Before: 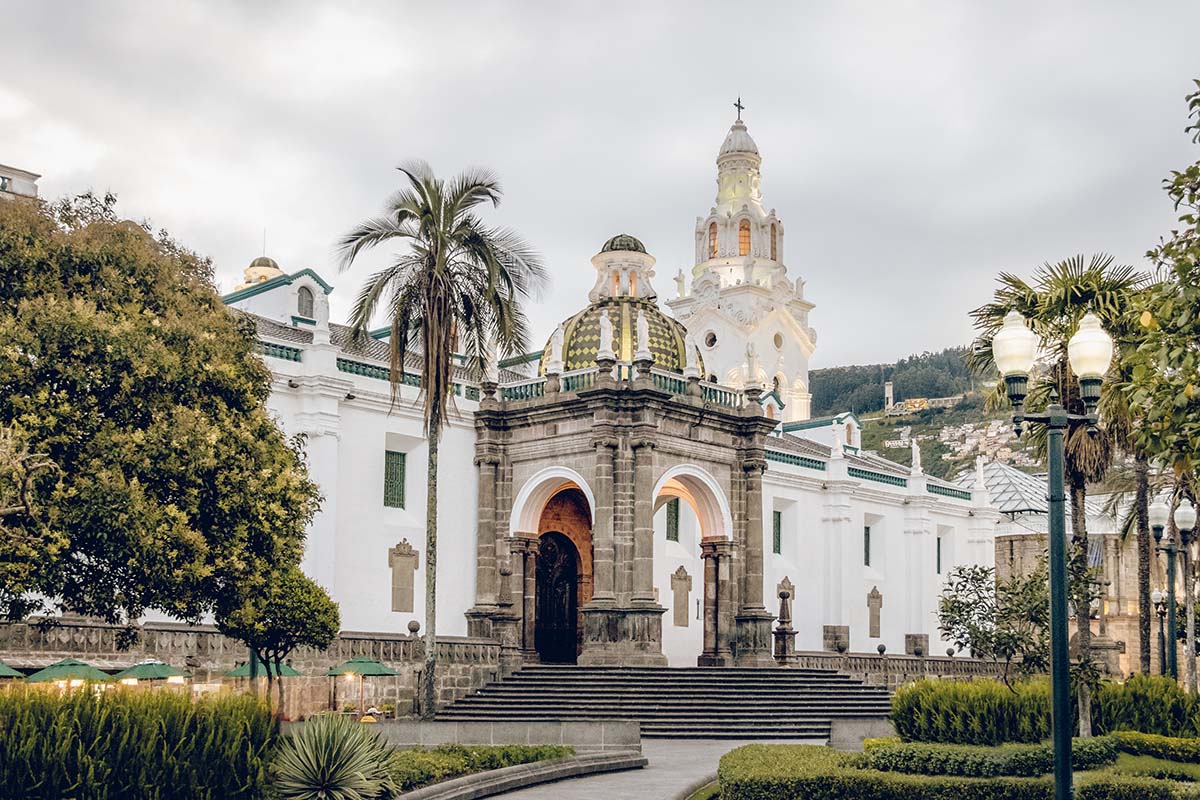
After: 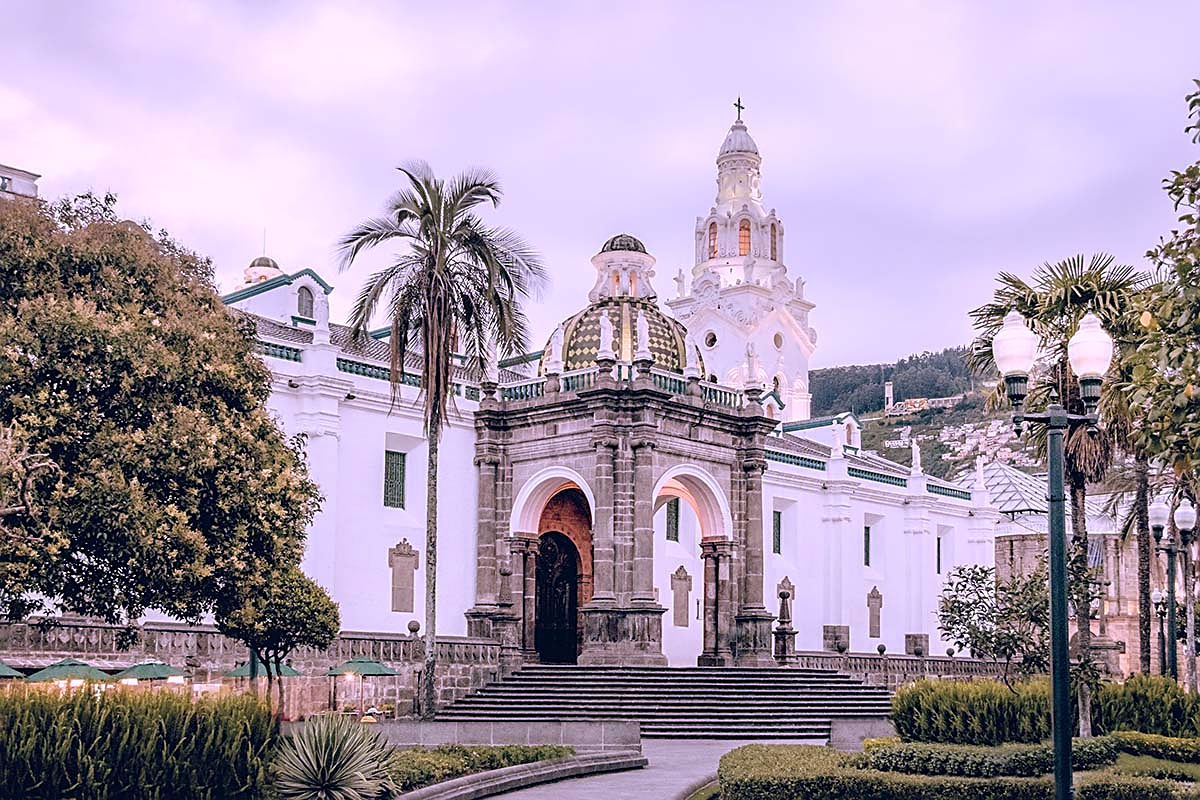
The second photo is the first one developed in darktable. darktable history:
sharpen: on, module defaults
color correction: highlights a* 15.23, highlights b* -24.45
